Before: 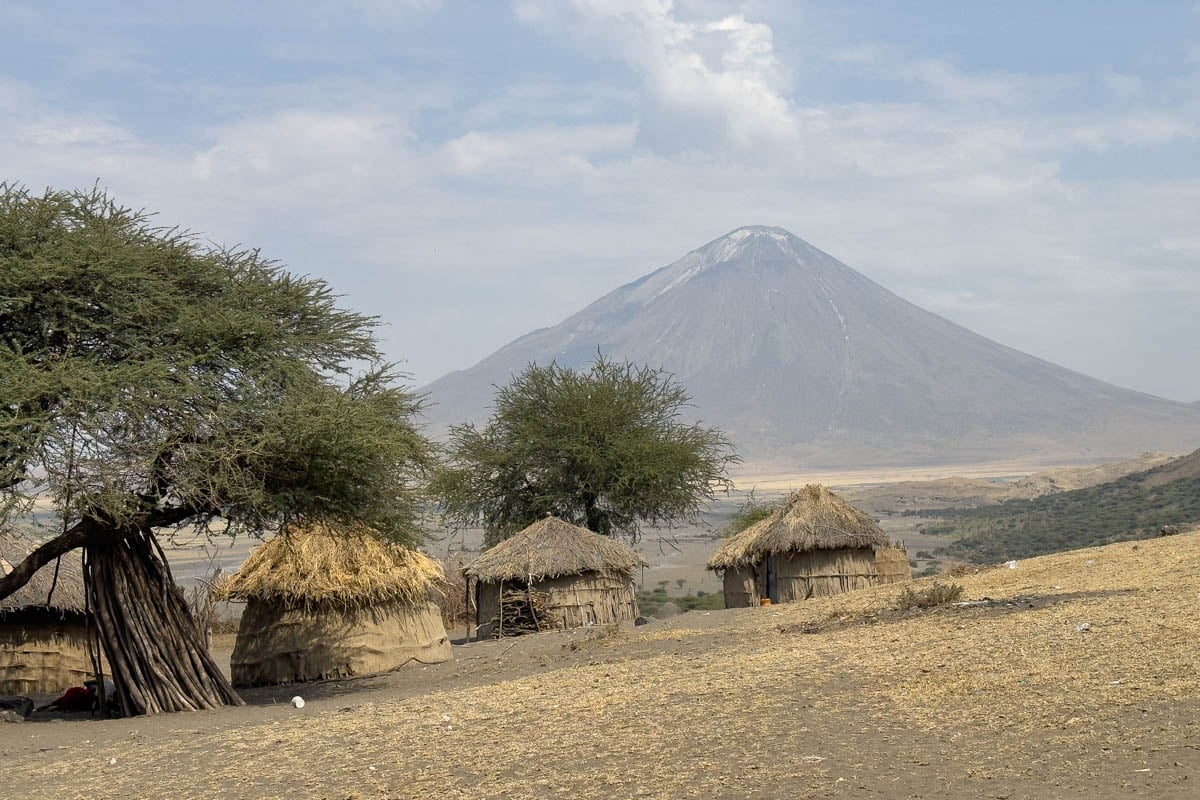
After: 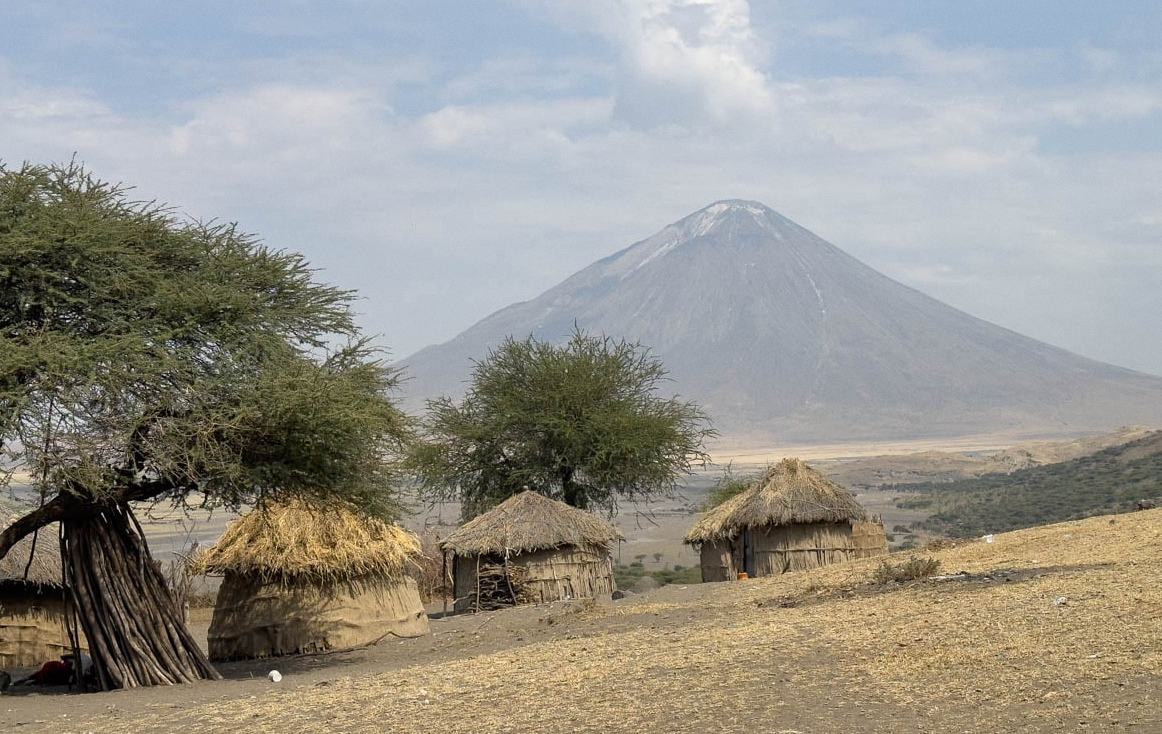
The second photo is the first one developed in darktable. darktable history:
grain: coarseness 0.09 ISO, strength 10%
crop: left 1.964%, top 3.251%, right 1.122%, bottom 4.933%
